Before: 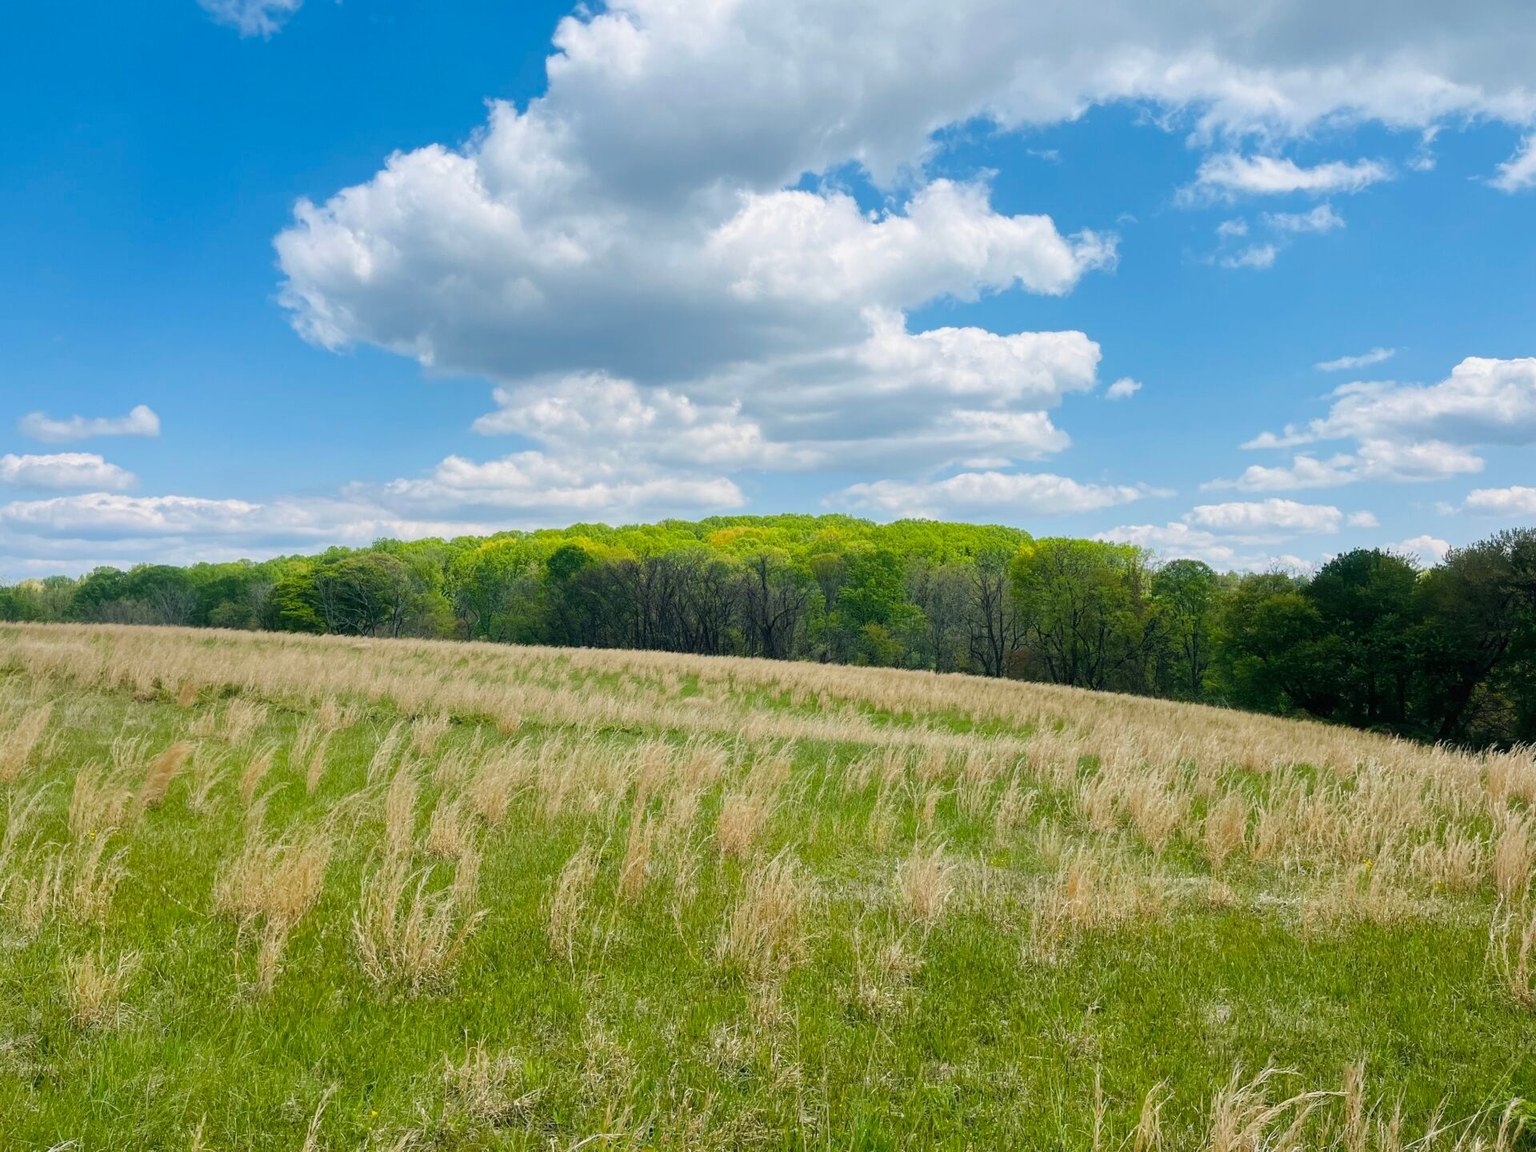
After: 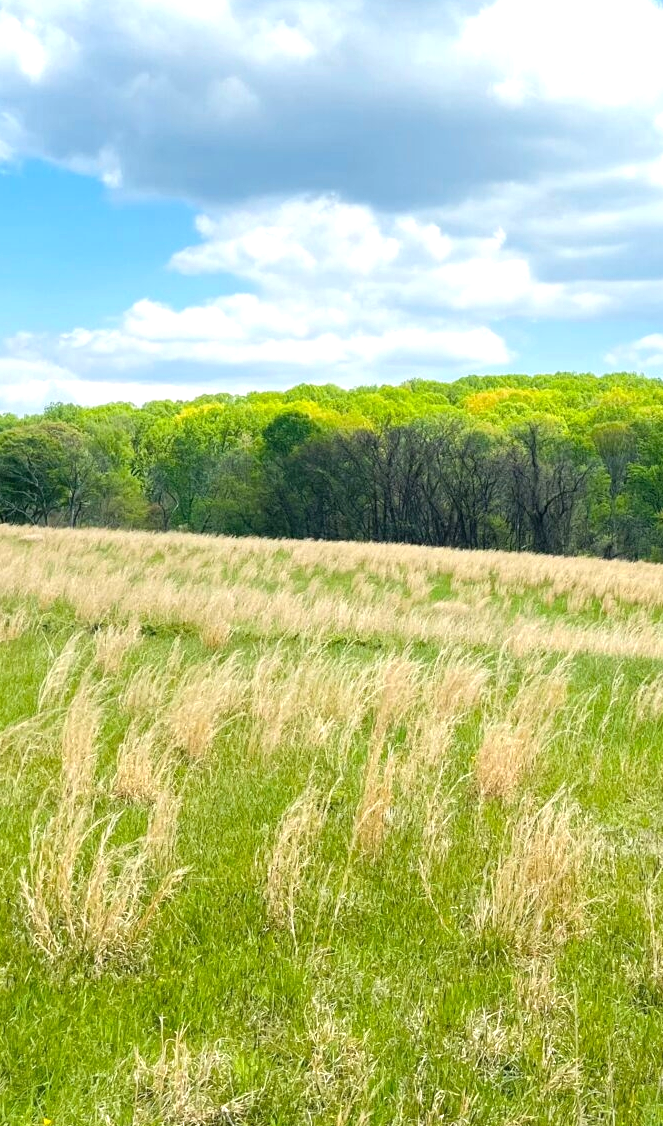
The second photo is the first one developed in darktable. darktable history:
crop and rotate: left 21.927%, top 18.805%, right 43.495%, bottom 2.982%
exposure: exposure 0.74 EV
tone equalizer: on, module defaults
